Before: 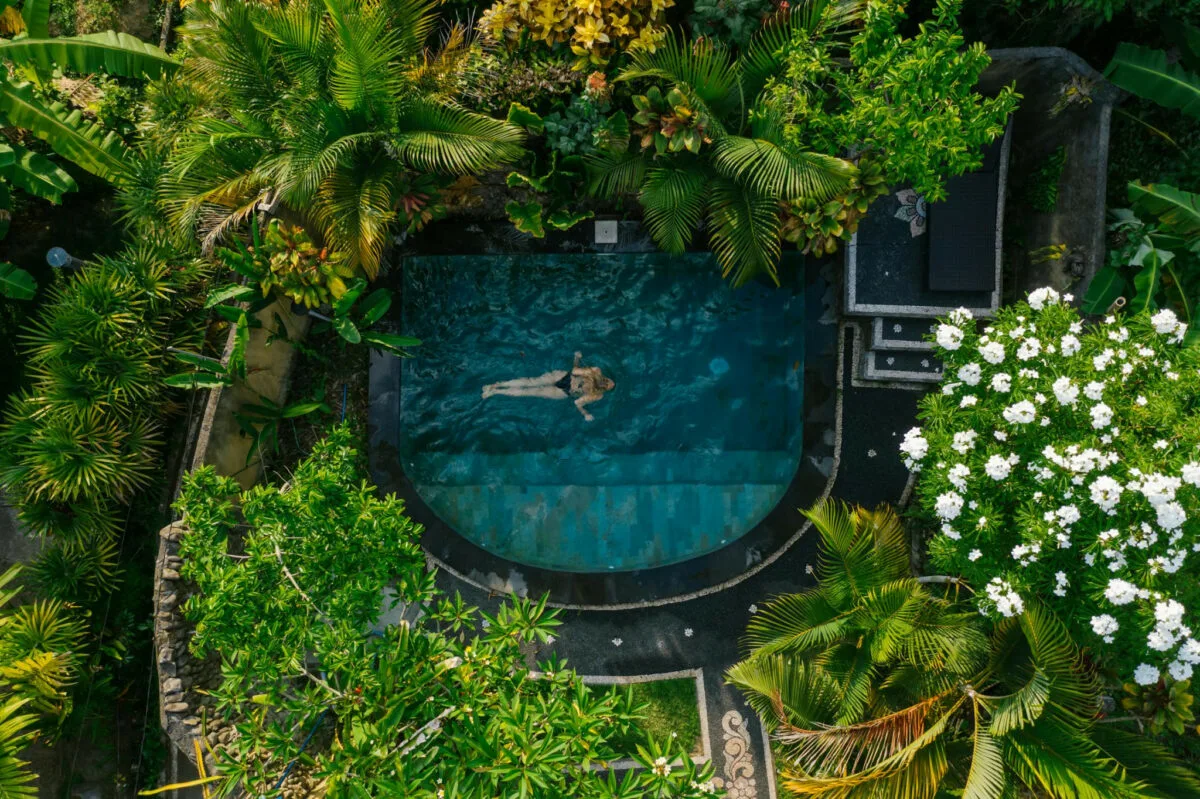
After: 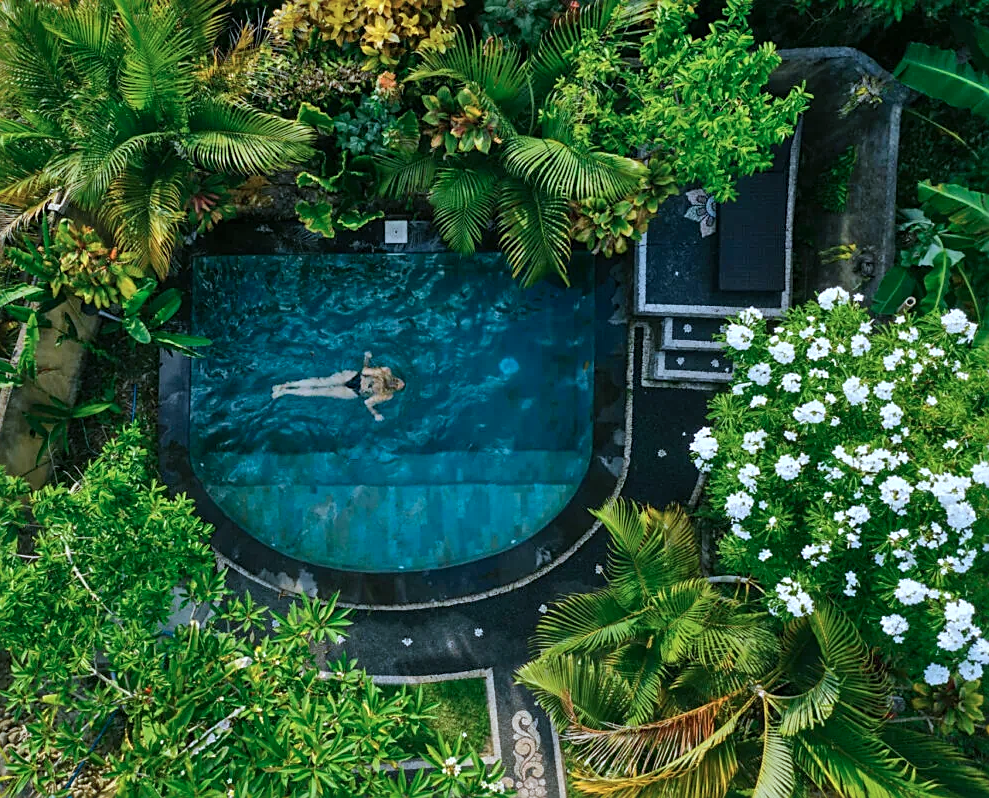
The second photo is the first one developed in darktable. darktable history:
shadows and highlights: shadows 52.42, soften with gaussian
sharpen: radius 1.967
color calibration: illuminant as shot in camera, x 0.378, y 0.381, temperature 4093.13 K, saturation algorithm version 1 (2020)
crop: left 17.582%, bottom 0.031%
